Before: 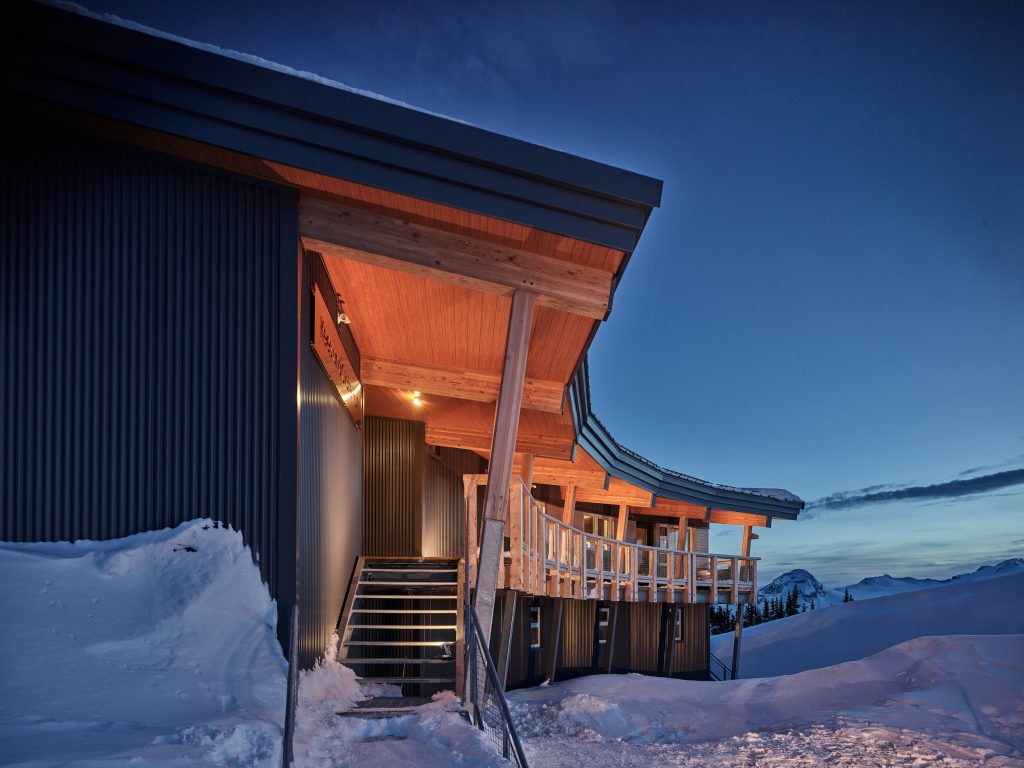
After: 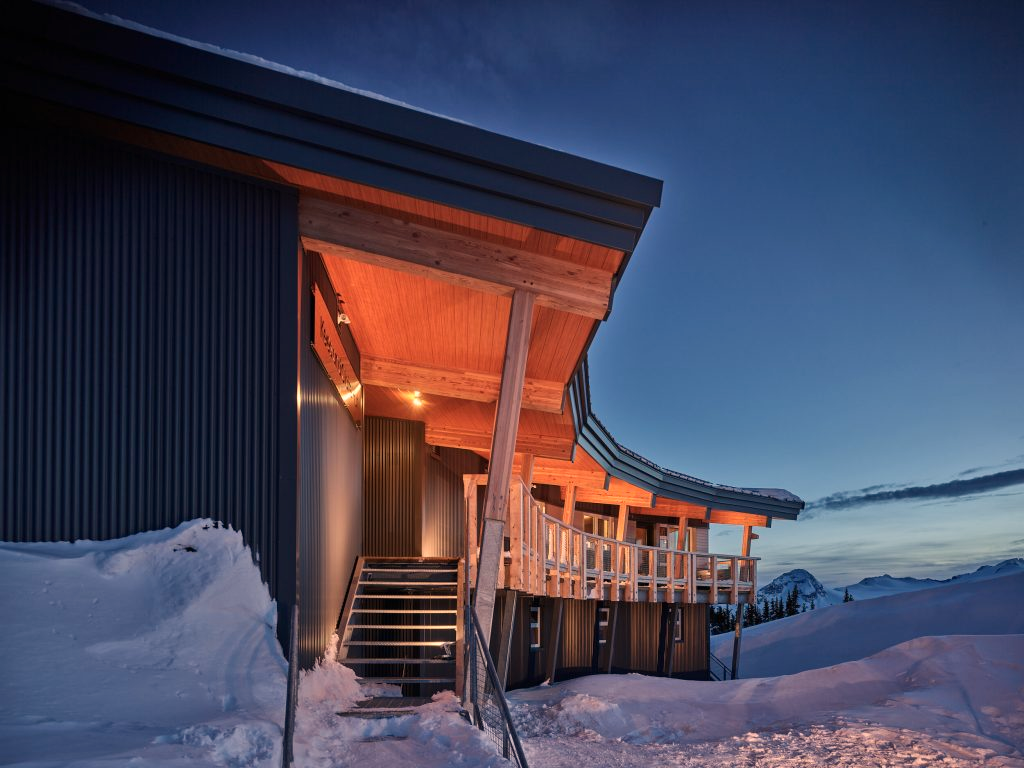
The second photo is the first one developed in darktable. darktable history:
white balance: red 1.127, blue 0.943
levels: levels [0, 0.498, 0.996]
